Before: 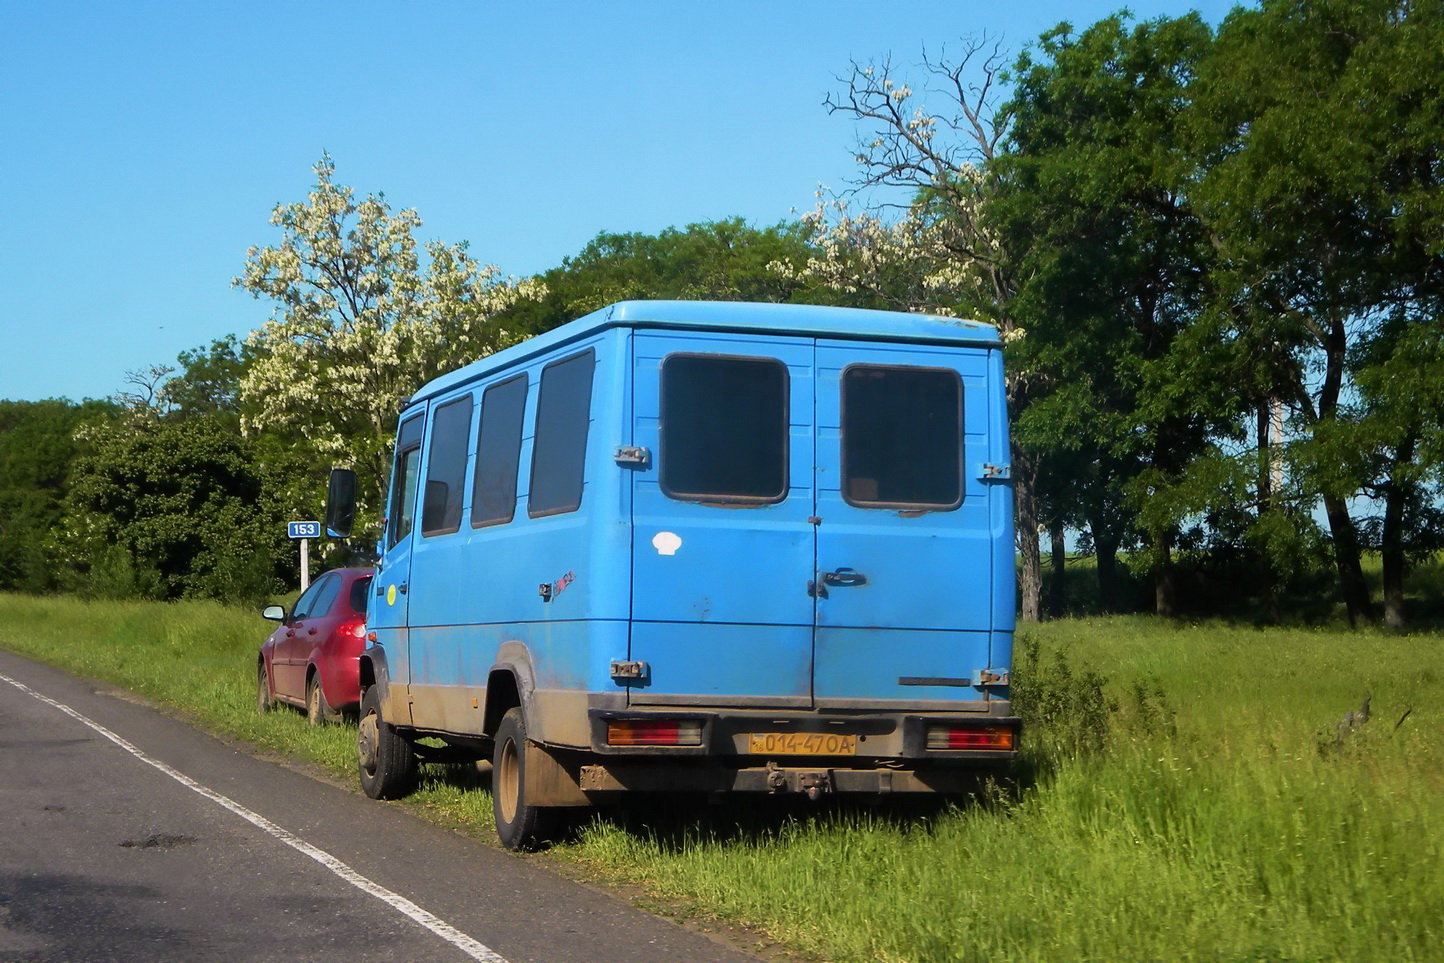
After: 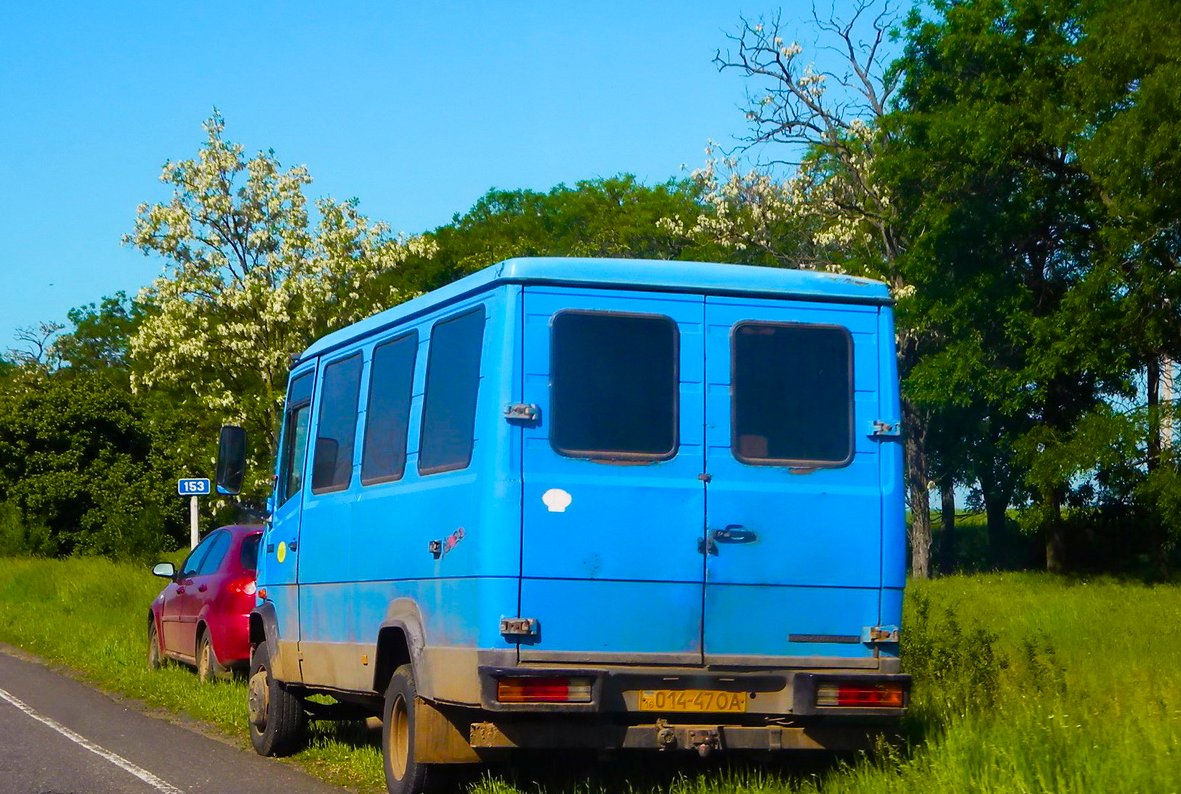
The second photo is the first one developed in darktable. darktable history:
color balance rgb: shadows lift › chroma 3.165%, shadows lift › hue 278.22°, perceptual saturation grading › global saturation 20%, perceptual saturation grading › highlights -25.063%, perceptual saturation grading › shadows 49.798%, global vibrance 31.979%
crop and rotate: left 7.632%, top 4.549%, right 10.539%, bottom 12.946%
